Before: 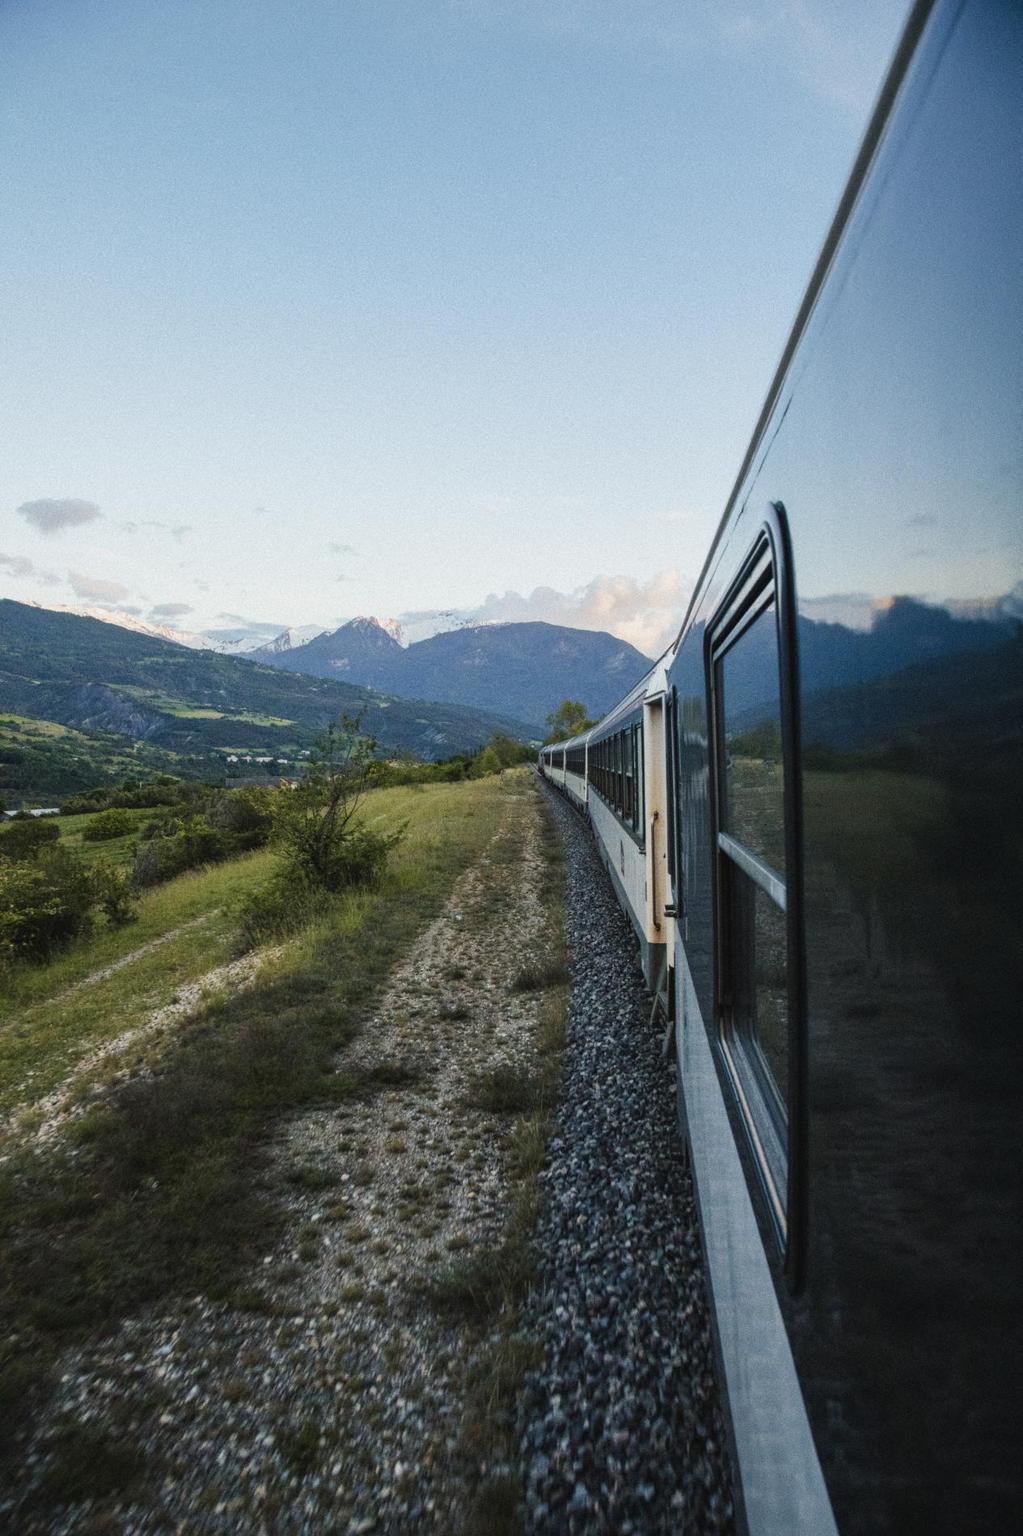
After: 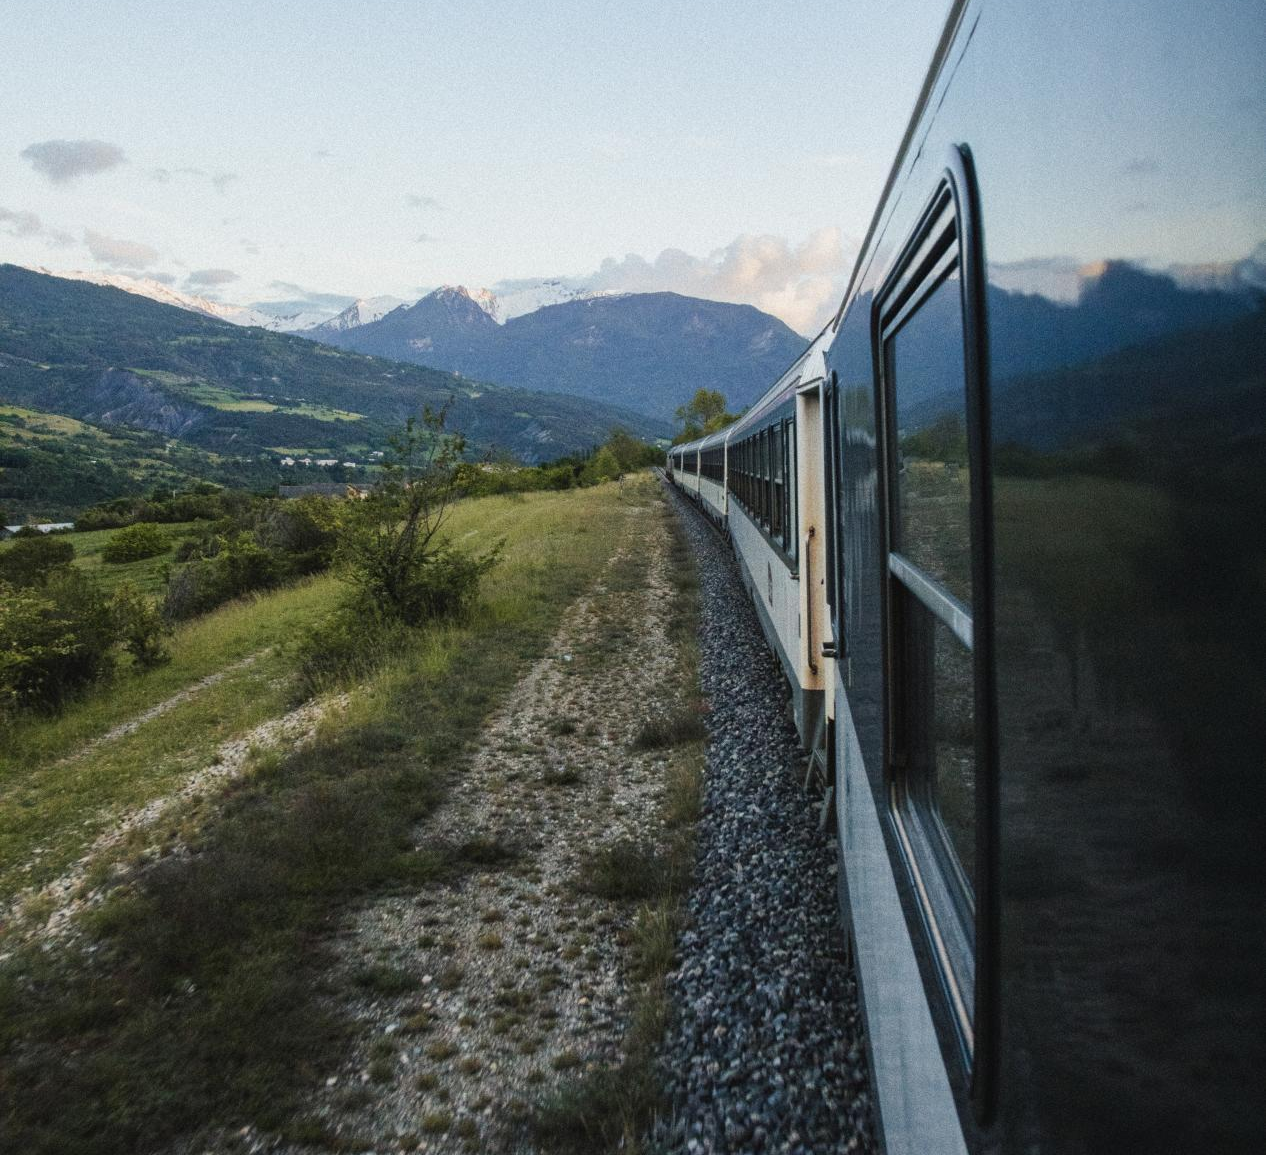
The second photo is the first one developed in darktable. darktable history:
crop and rotate: top 25.196%, bottom 13.963%
